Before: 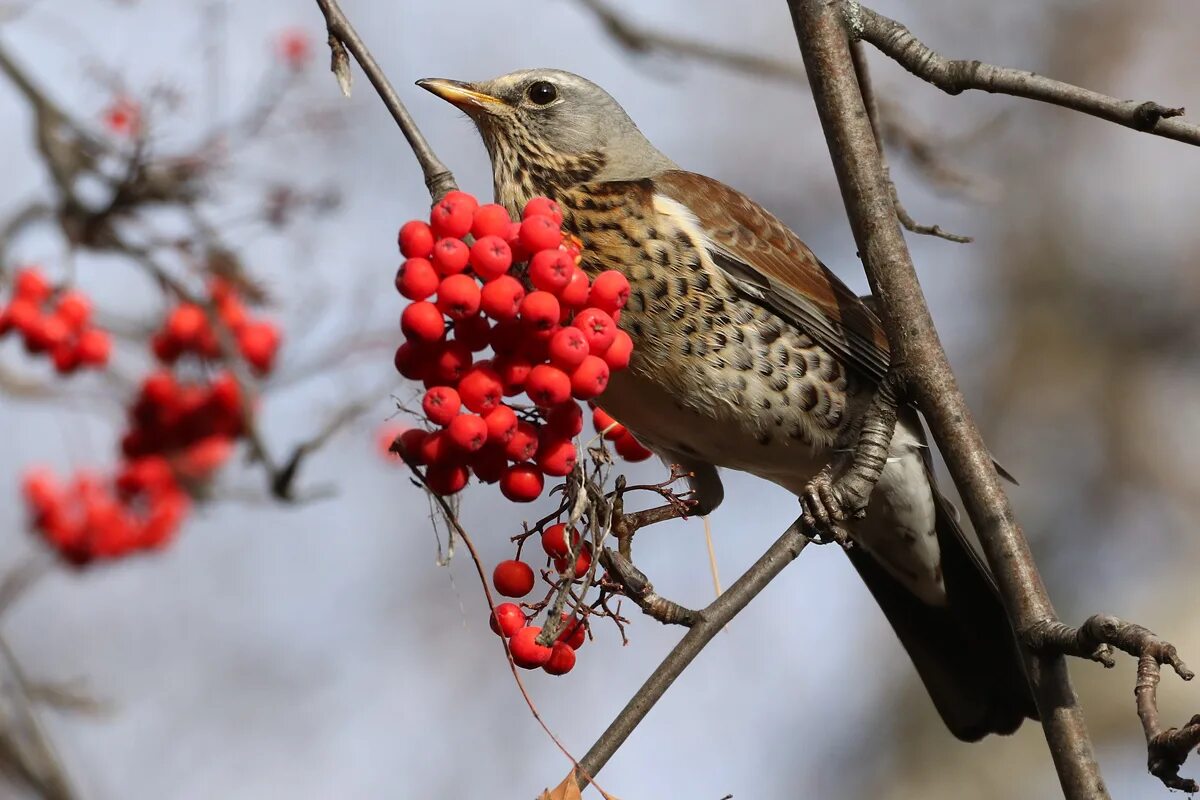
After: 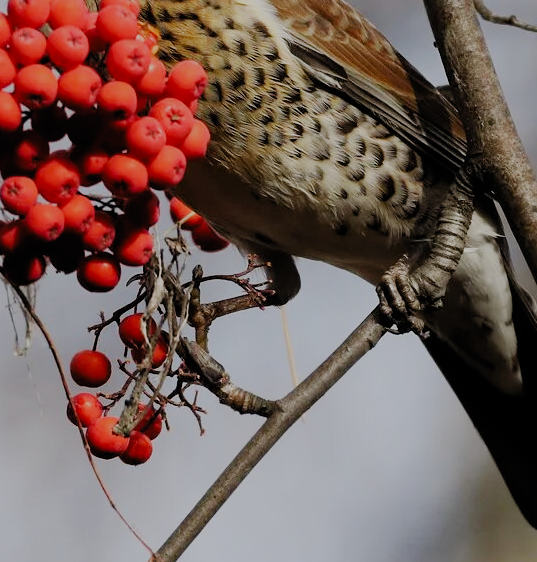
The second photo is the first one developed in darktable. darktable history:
filmic rgb: black relative exposure -6.05 EV, white relative exposure 6.96 EV, hardness 2.25, preserve chrominance no, color science v5 (2021), contrast in shadows safe, contrast in highlights safe
crop: left 35.291%, top 26.276%, right 19.894%, bottom 3.43%
